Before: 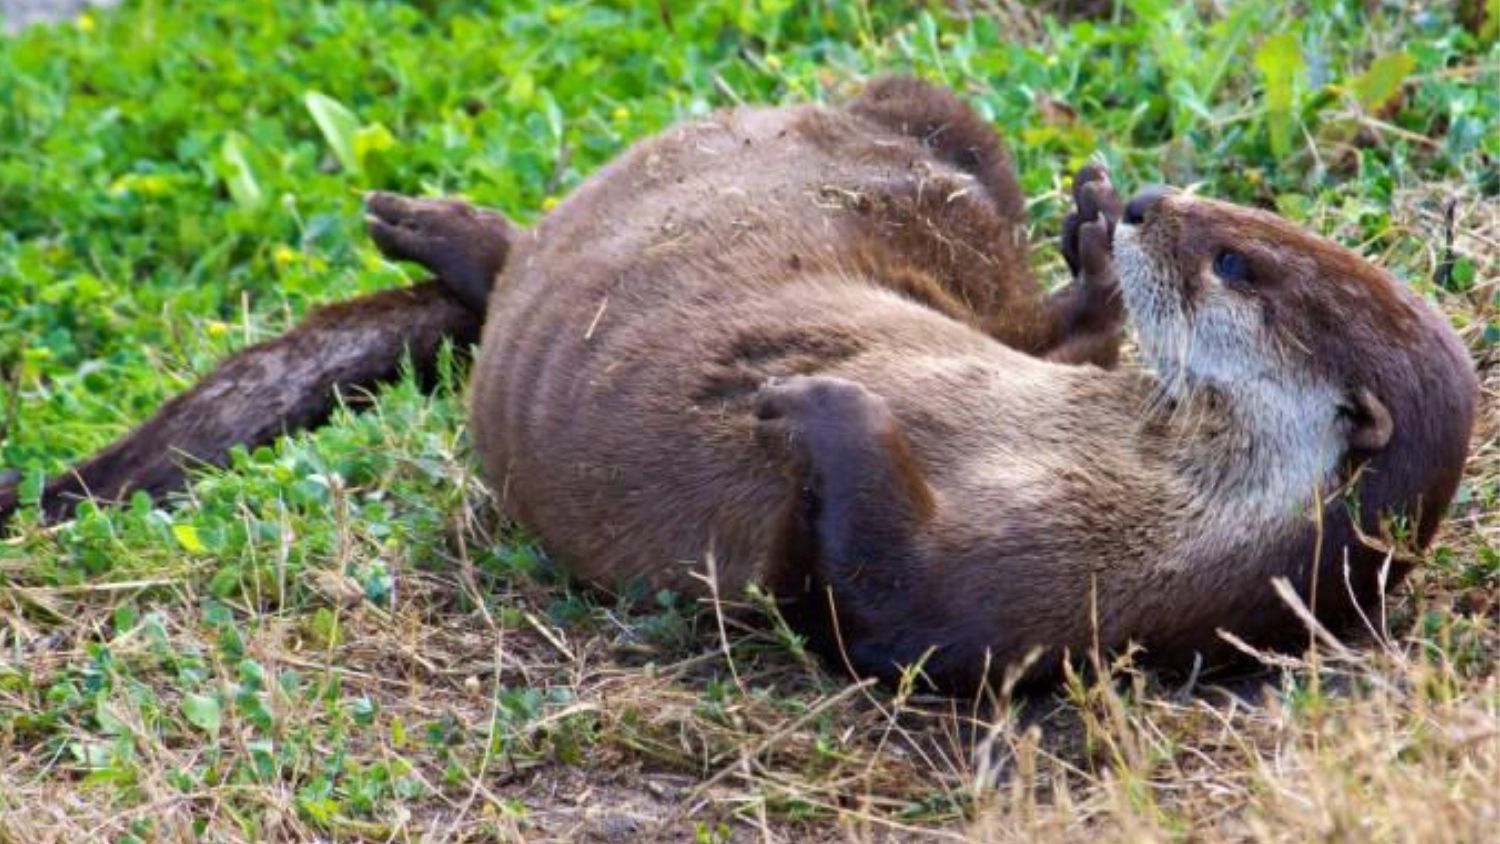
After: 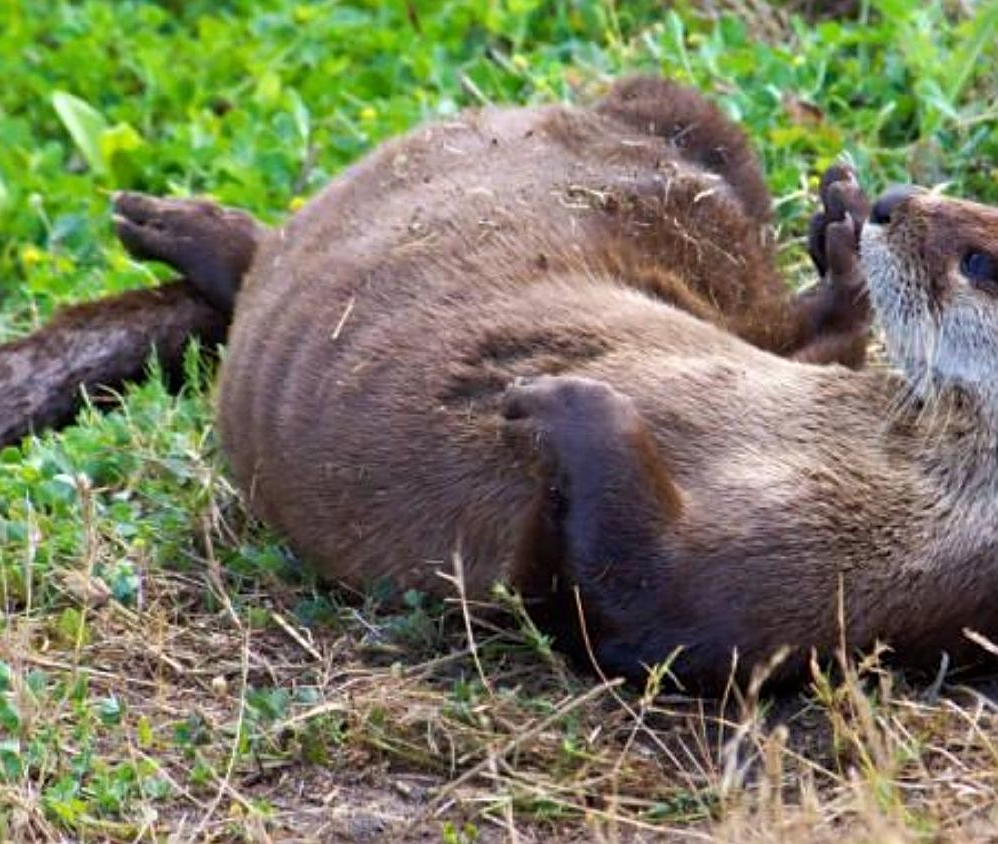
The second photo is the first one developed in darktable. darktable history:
crop: left 16.899%, right 16.556%
sharpen: on, module defaults
